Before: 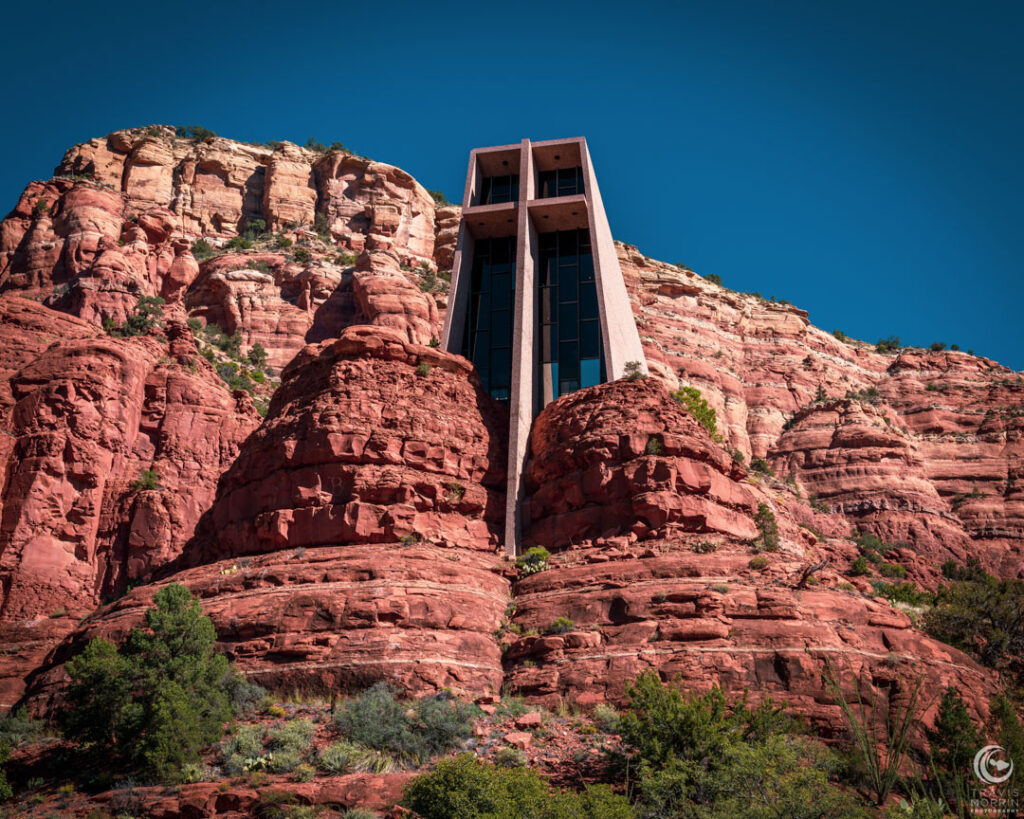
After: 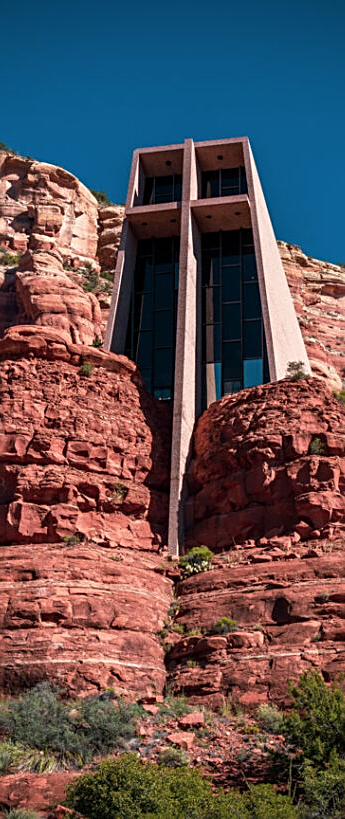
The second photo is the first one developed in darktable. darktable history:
sharpen: on, module defaults
crop: left 32.978%, right 33.296%
